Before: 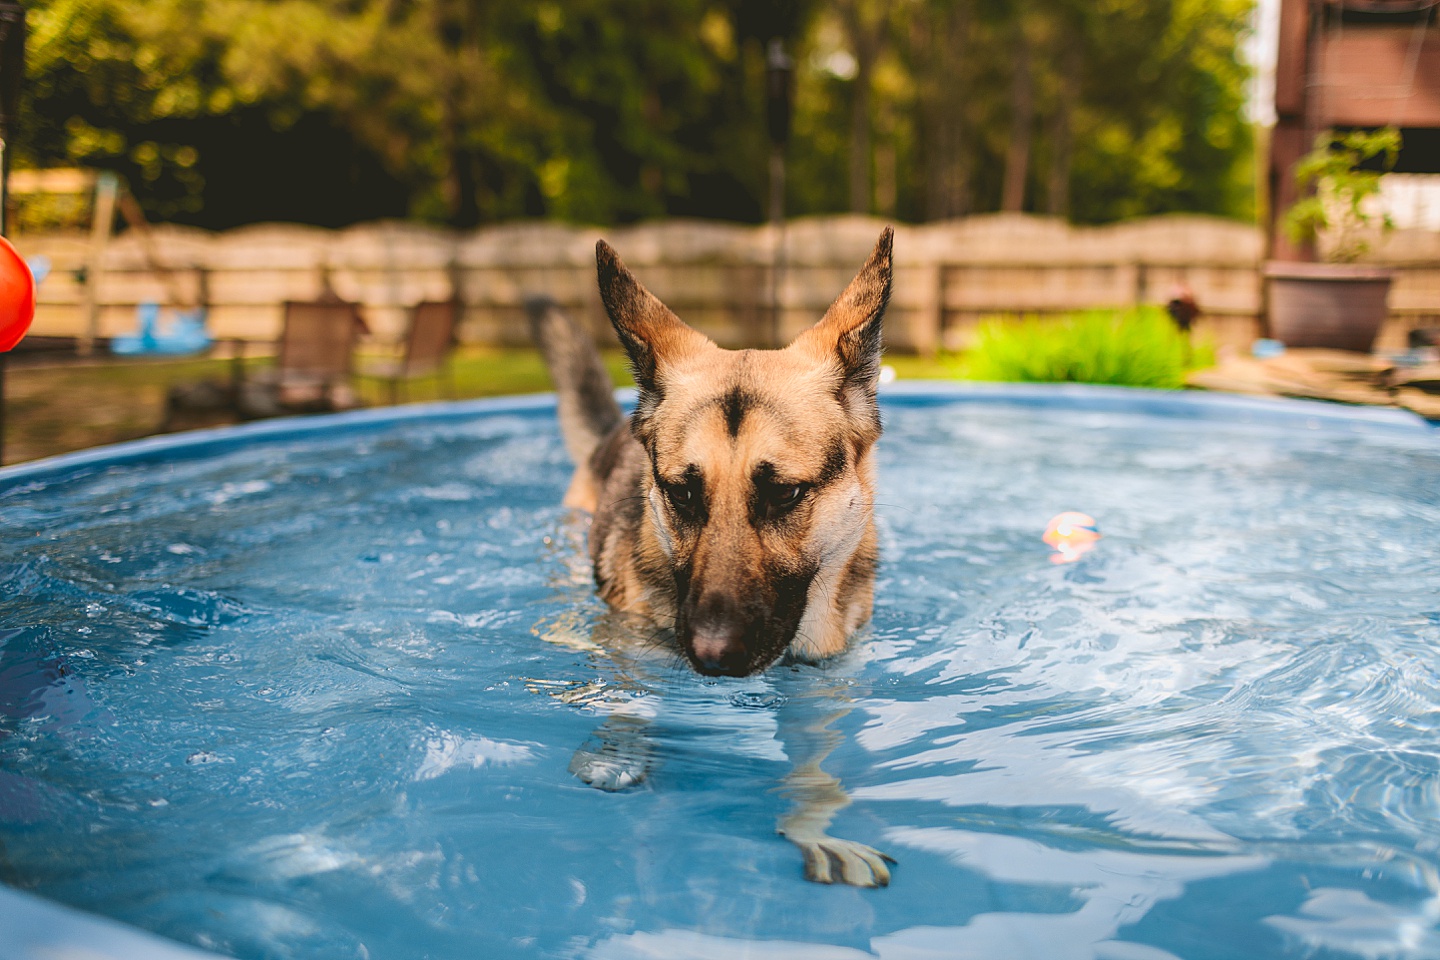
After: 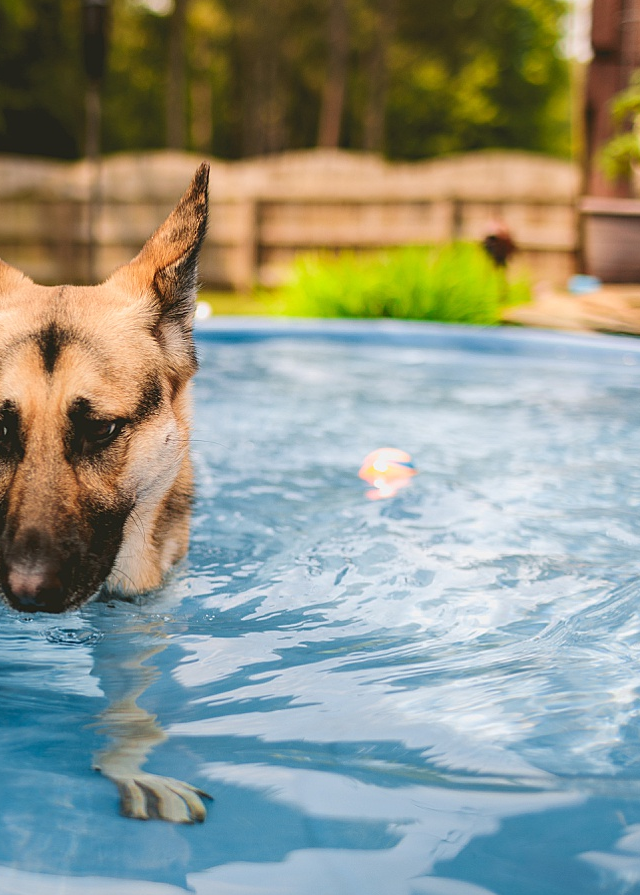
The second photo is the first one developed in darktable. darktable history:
crop: left 47.502%, top 6.673%, right 8.01%
